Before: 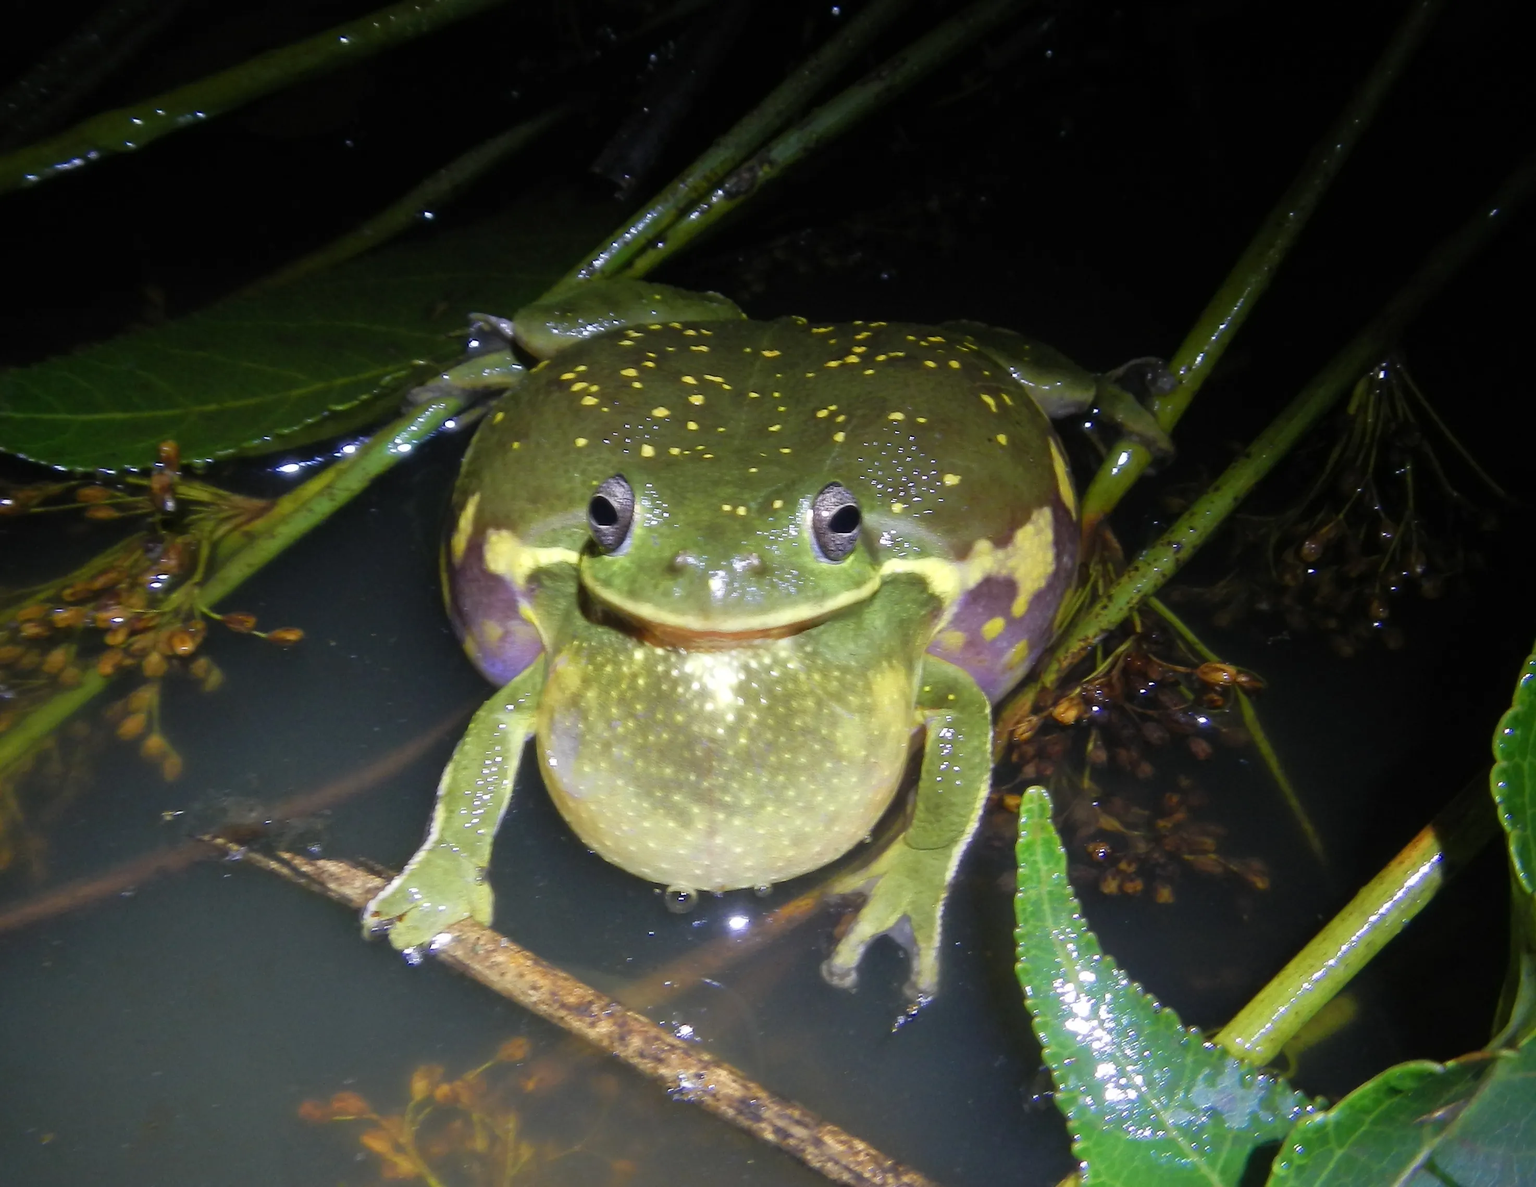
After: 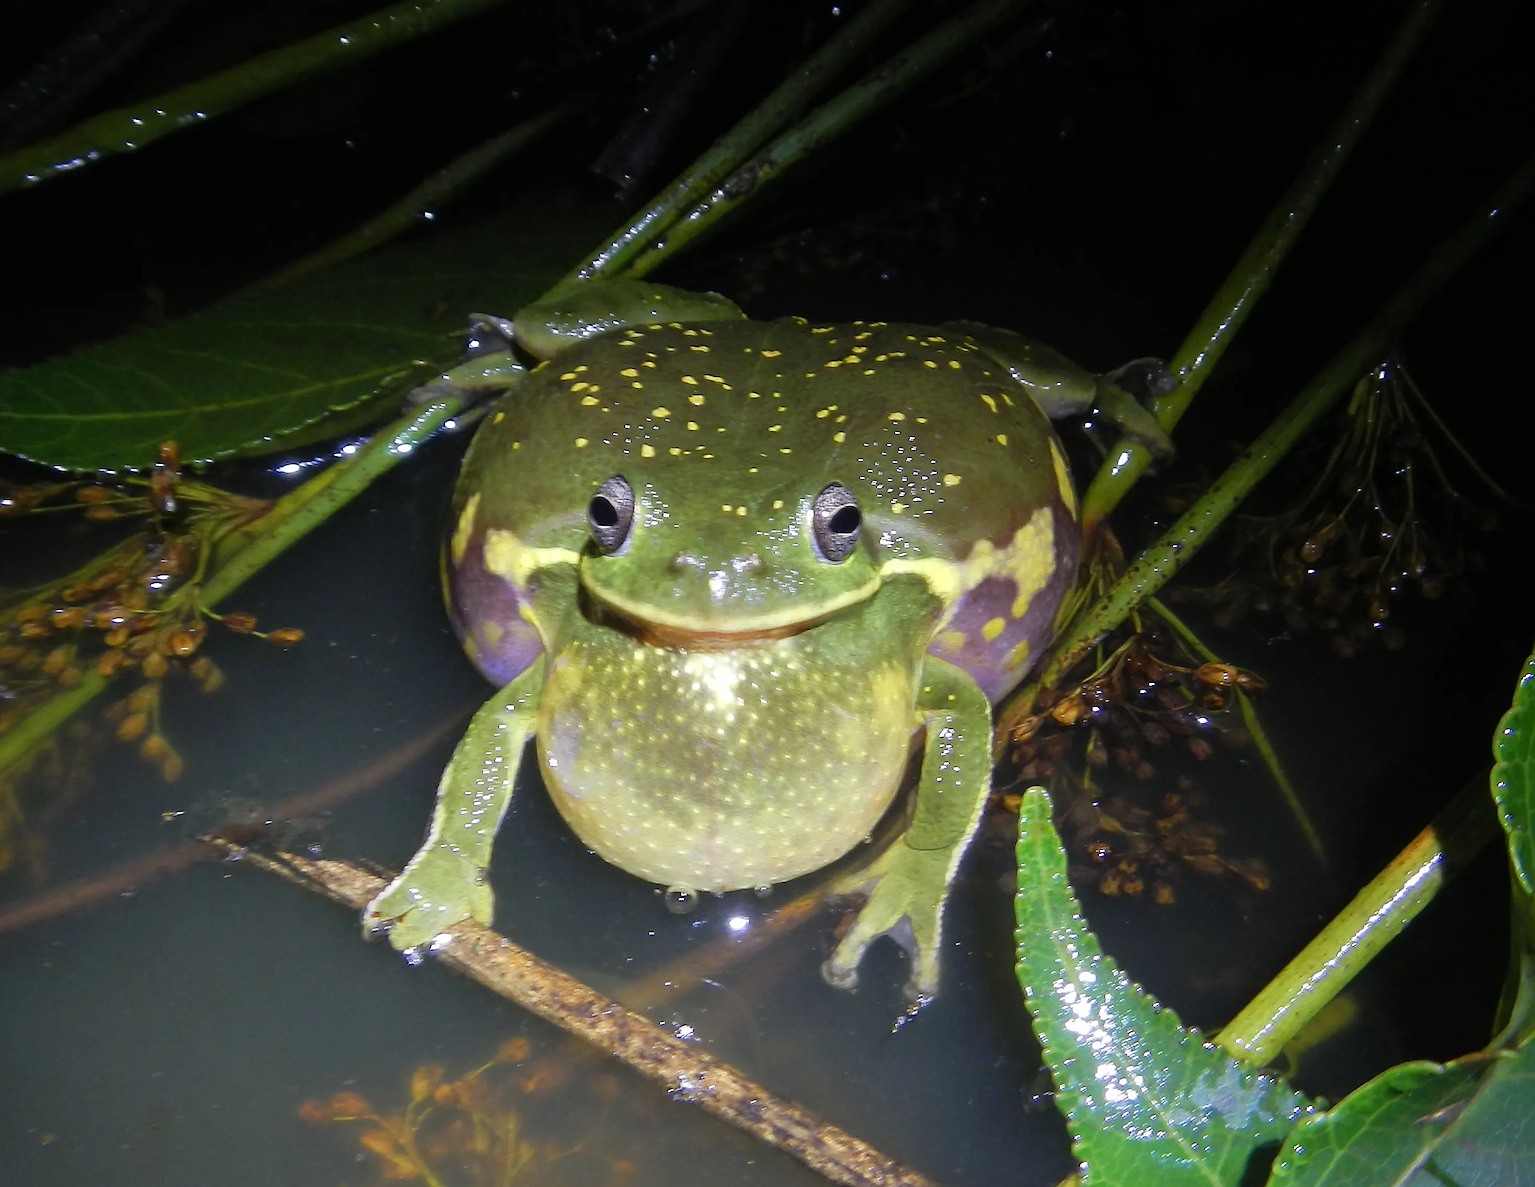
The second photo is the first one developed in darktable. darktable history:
sharpen: amount 0.573
